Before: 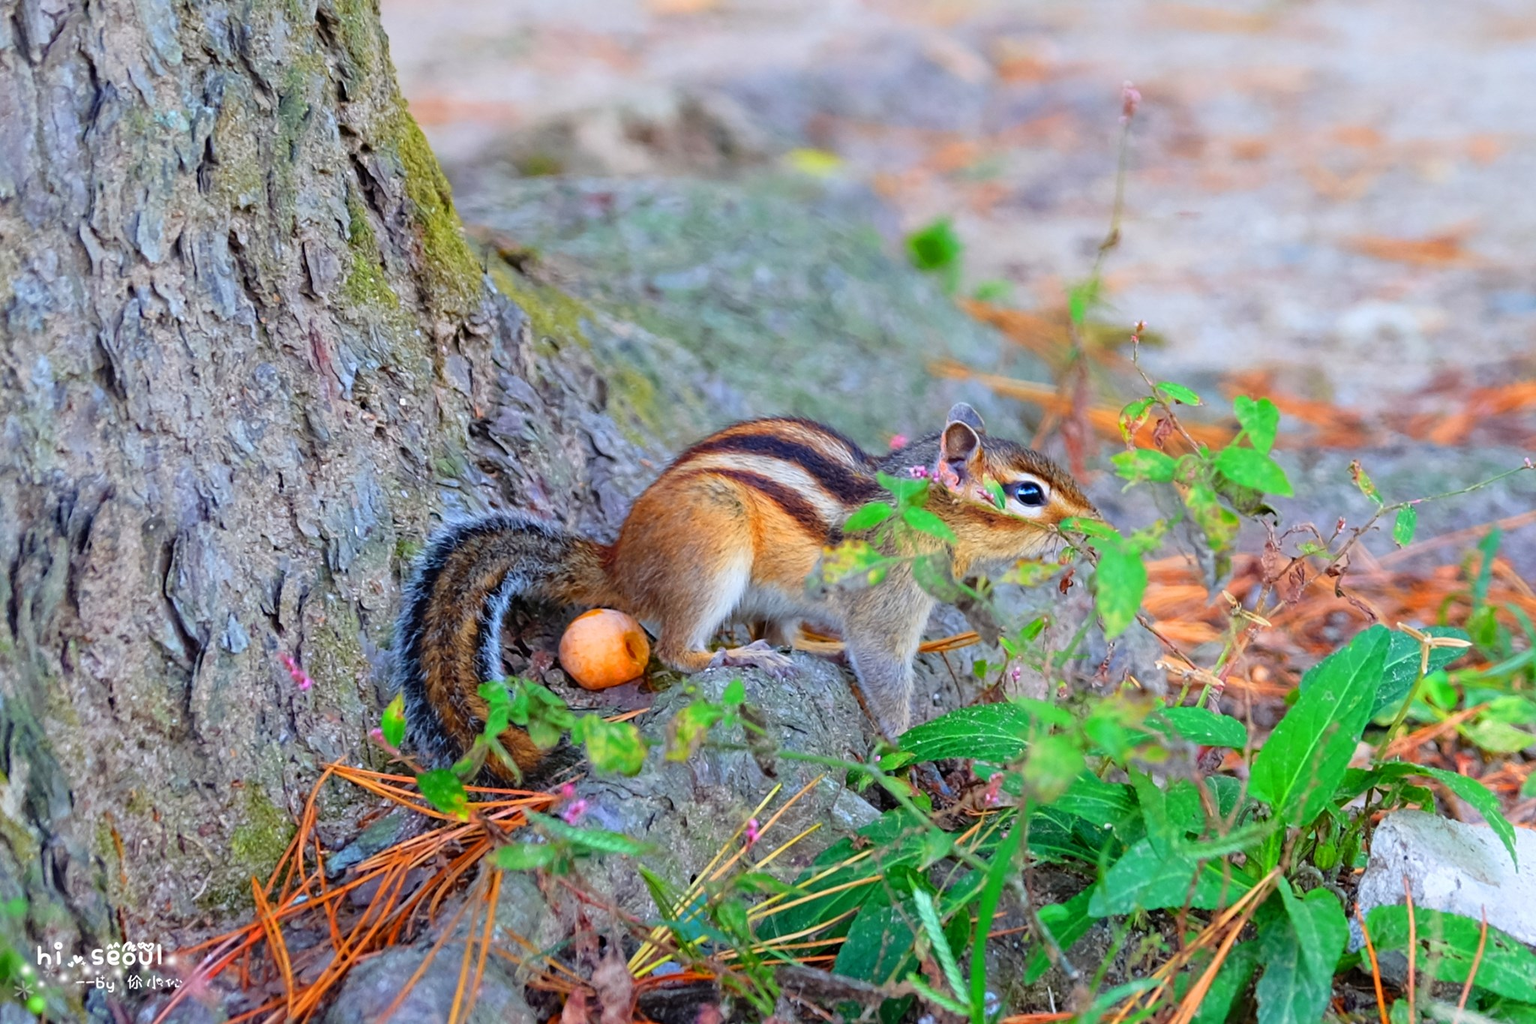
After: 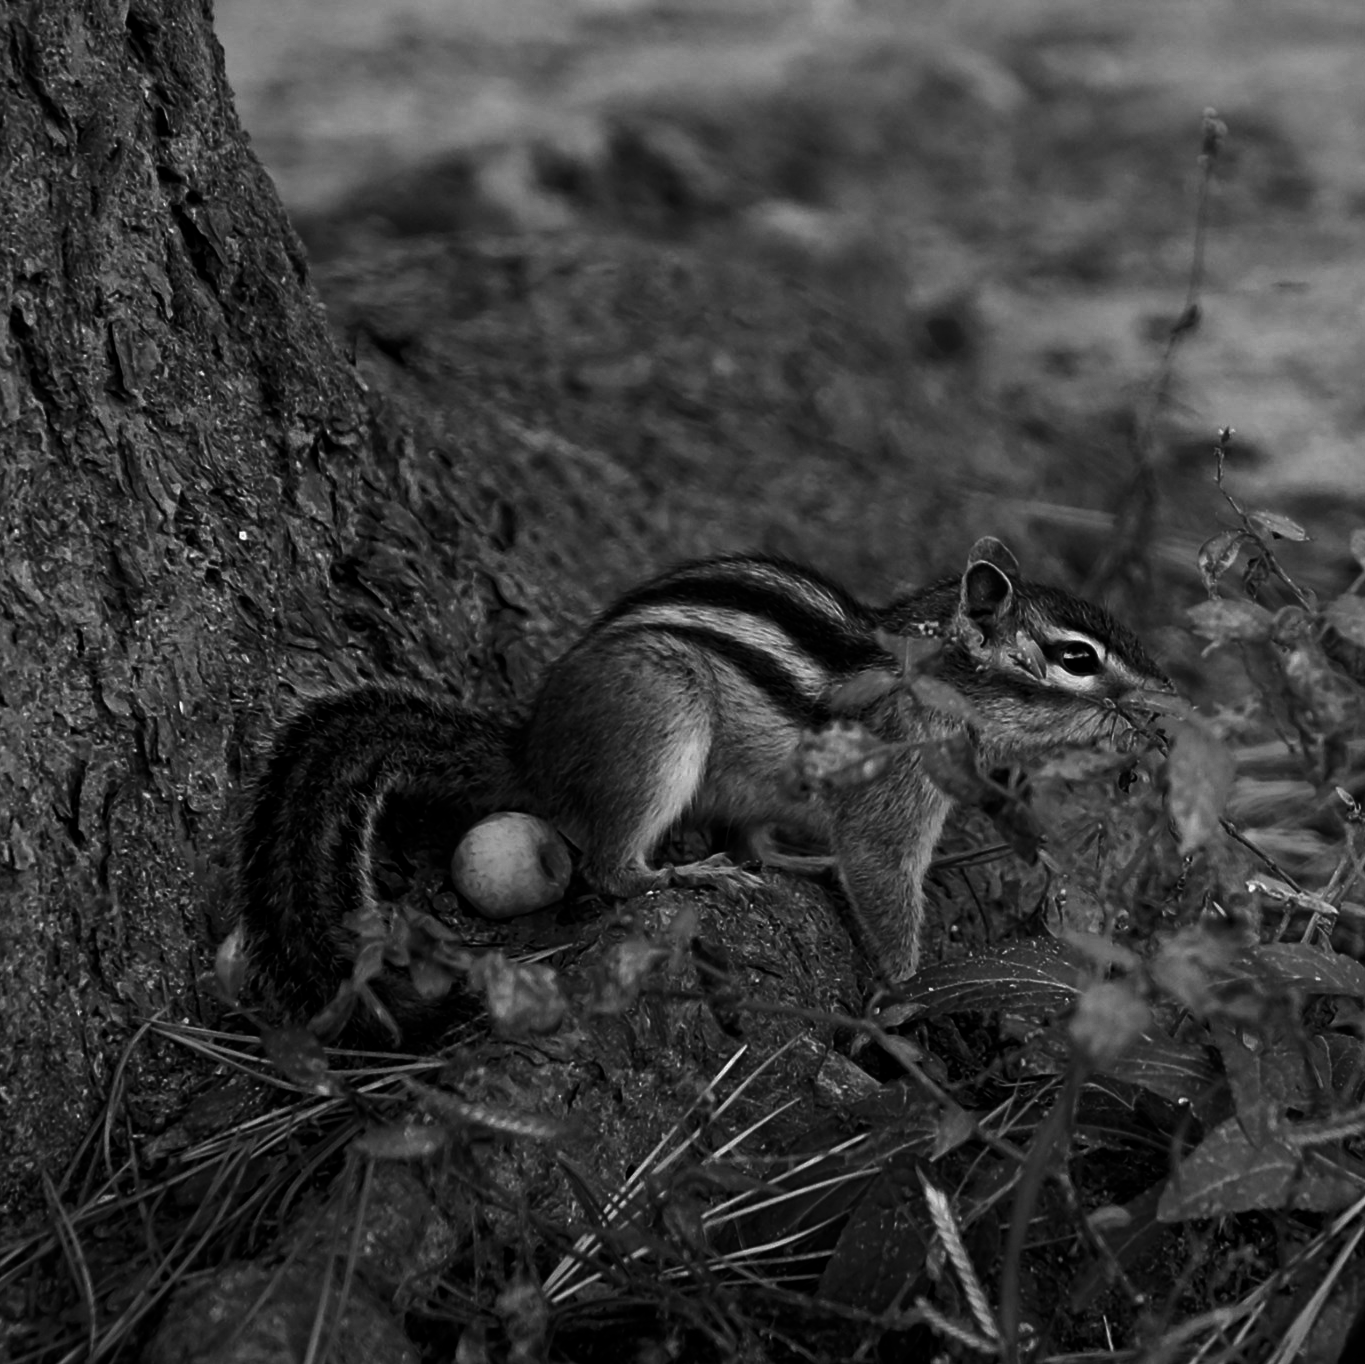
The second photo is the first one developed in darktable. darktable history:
crop and rotate: left 14.385%, right 18.948%
contrast brightness saturation: contrast 0.02, brightness -1, saturation -1
